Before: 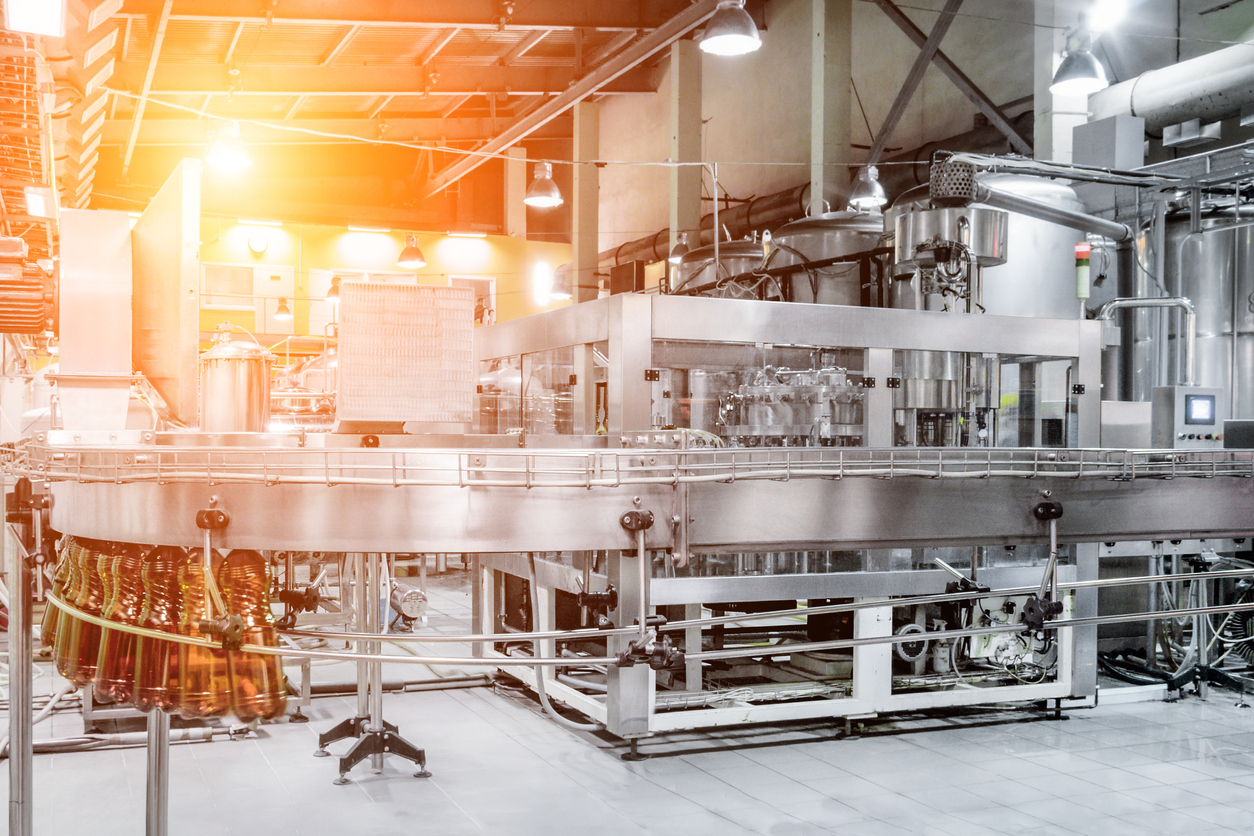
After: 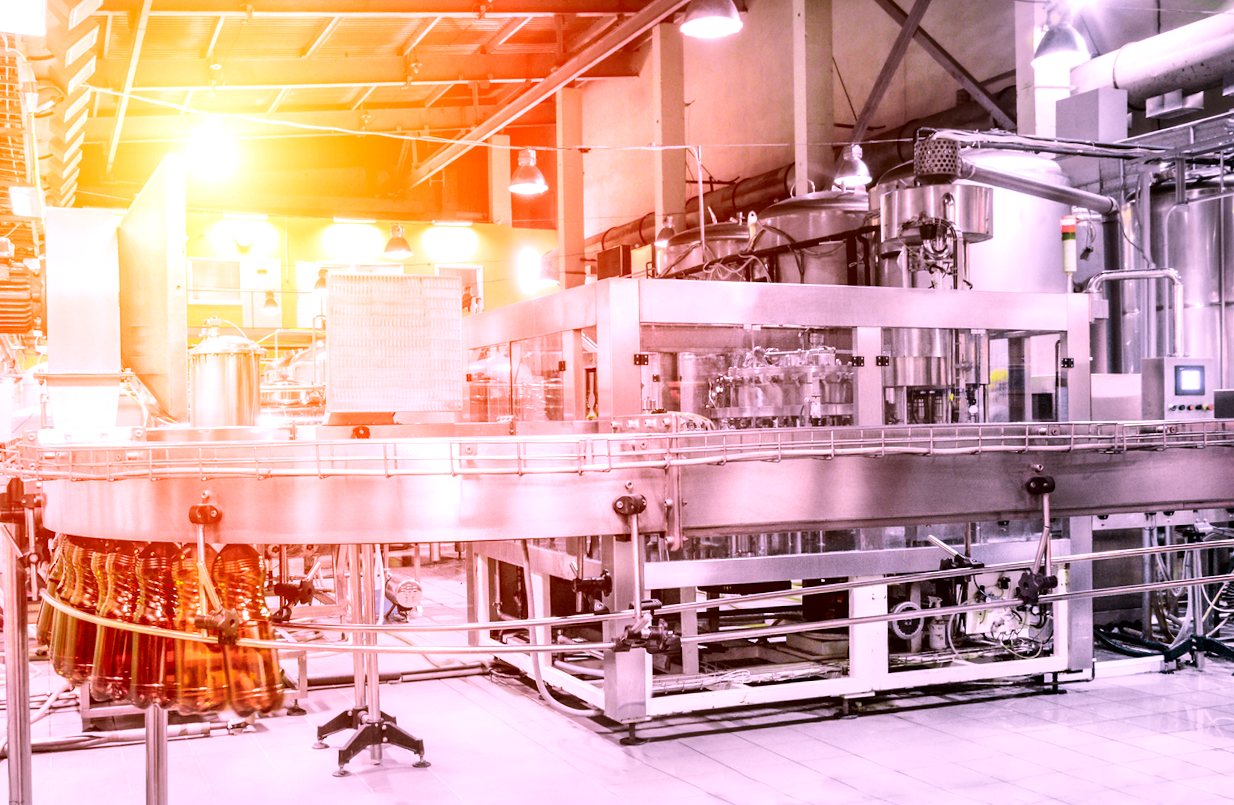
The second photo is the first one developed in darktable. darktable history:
rotate and perspective: rotation -1.42°, crop left 0.016, crop right 0.984, crop top 0.035, crop bottom 0.965
exposure: exposure 0.2 EV, compensate highlight preservation false
contrast brightness saturation: contrast 0.13, brightness -0.05, saturation 0.16
velvia: on, module defaults
white balance: red 1.188, blue 1.11
